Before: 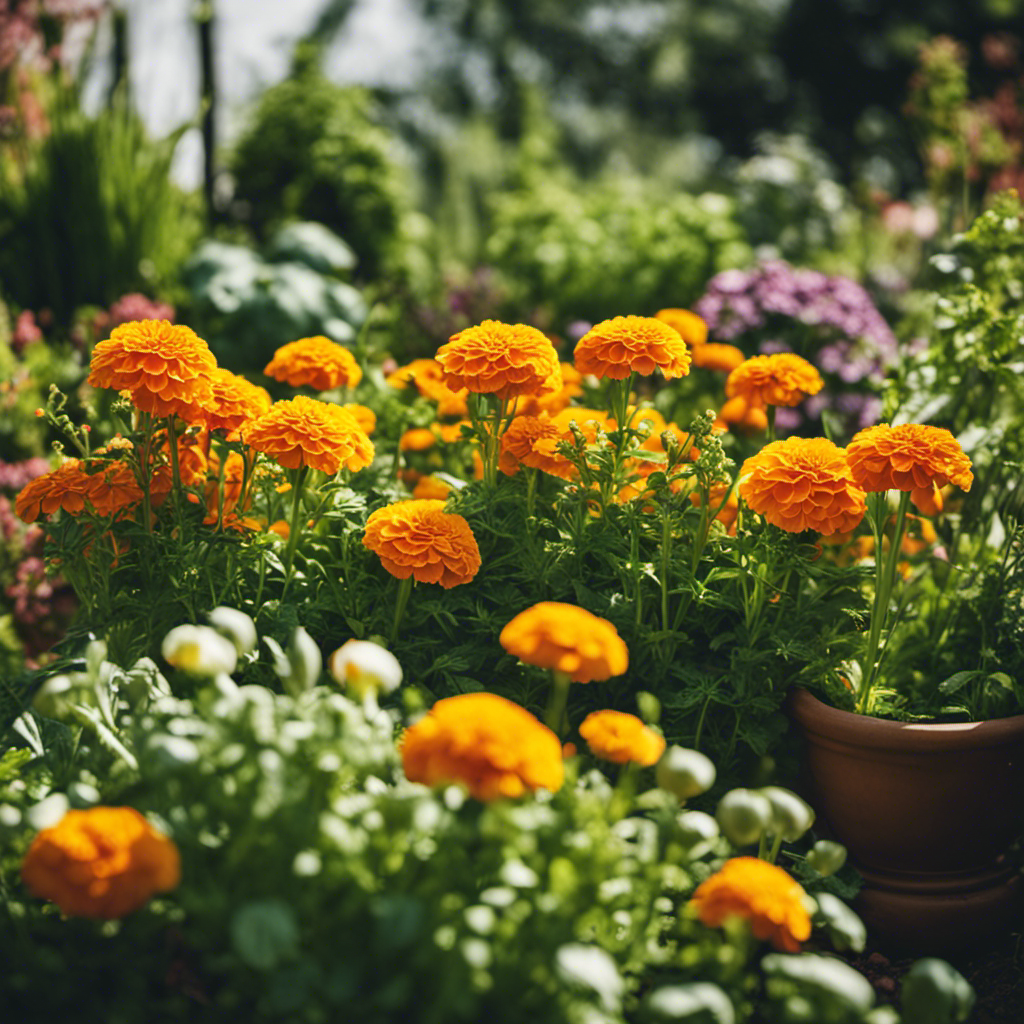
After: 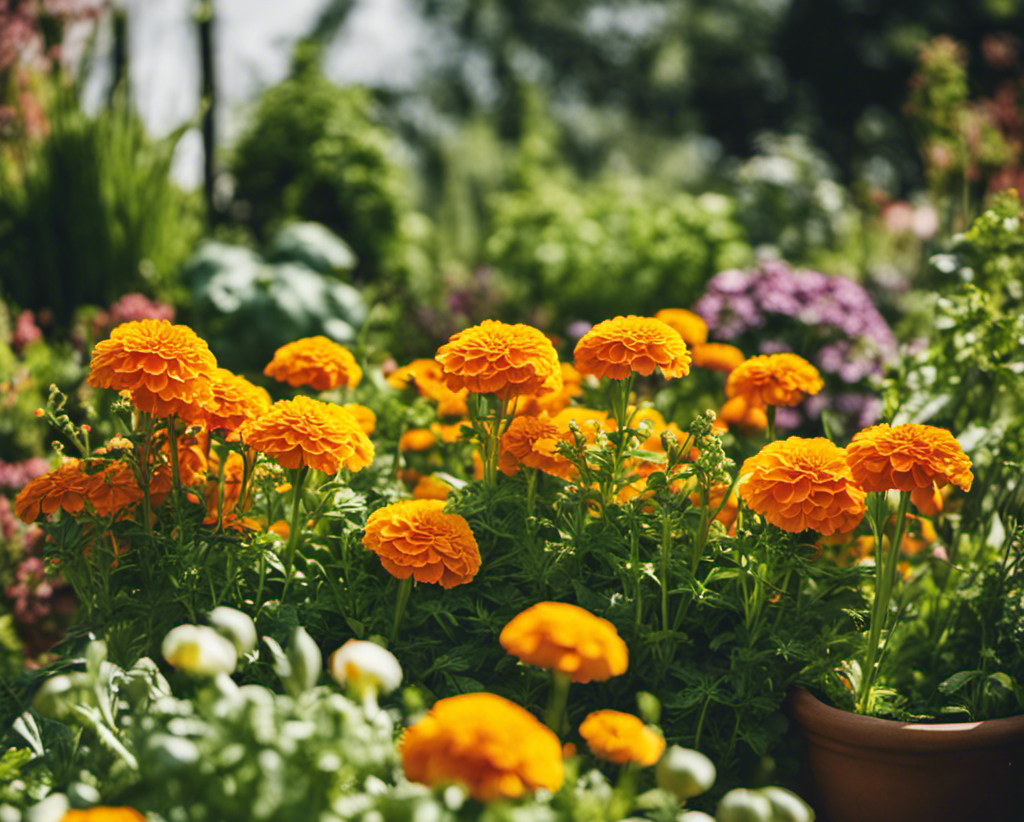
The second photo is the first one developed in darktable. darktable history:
white balance: emerald 1
crop: bottom 19.644%
